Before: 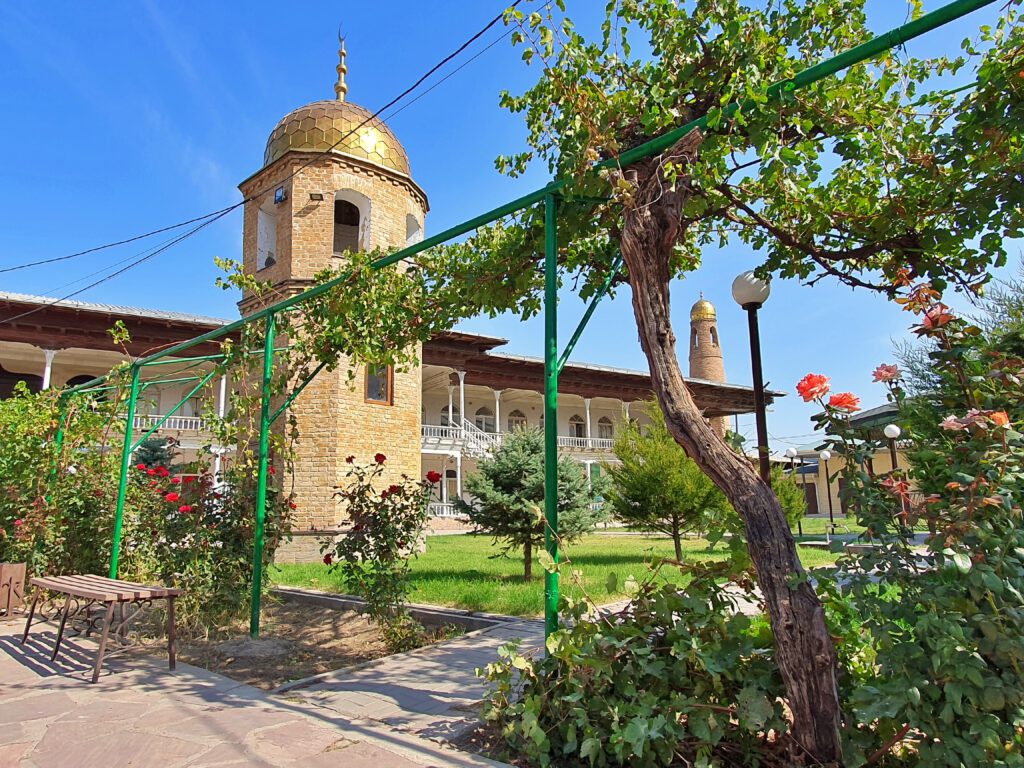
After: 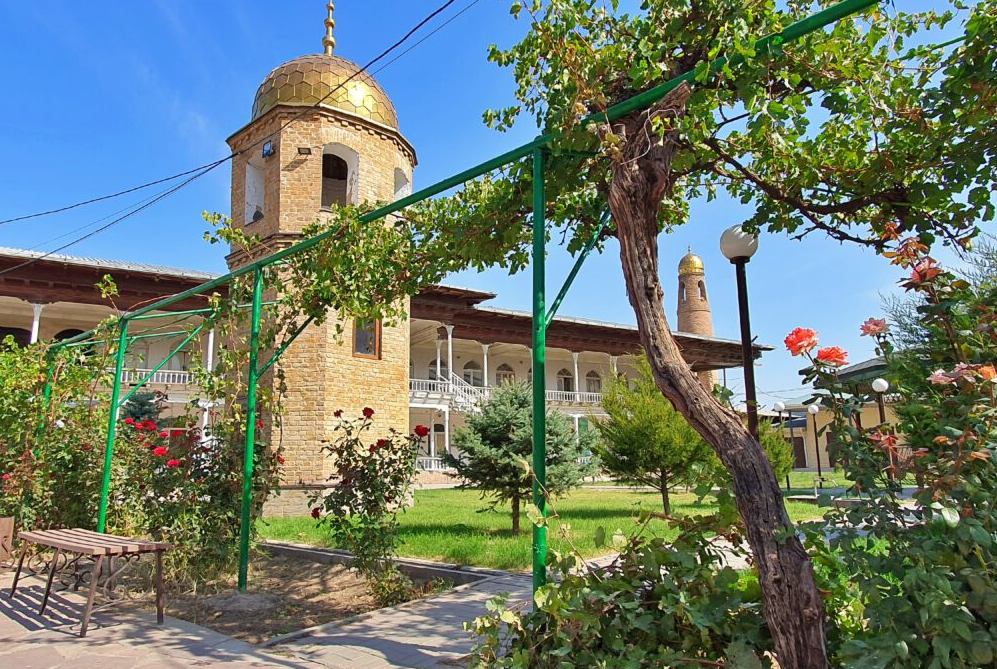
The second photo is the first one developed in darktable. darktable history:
crop: left 1.19%, top 6.096%, right 1.354%, bottom 6.783%
